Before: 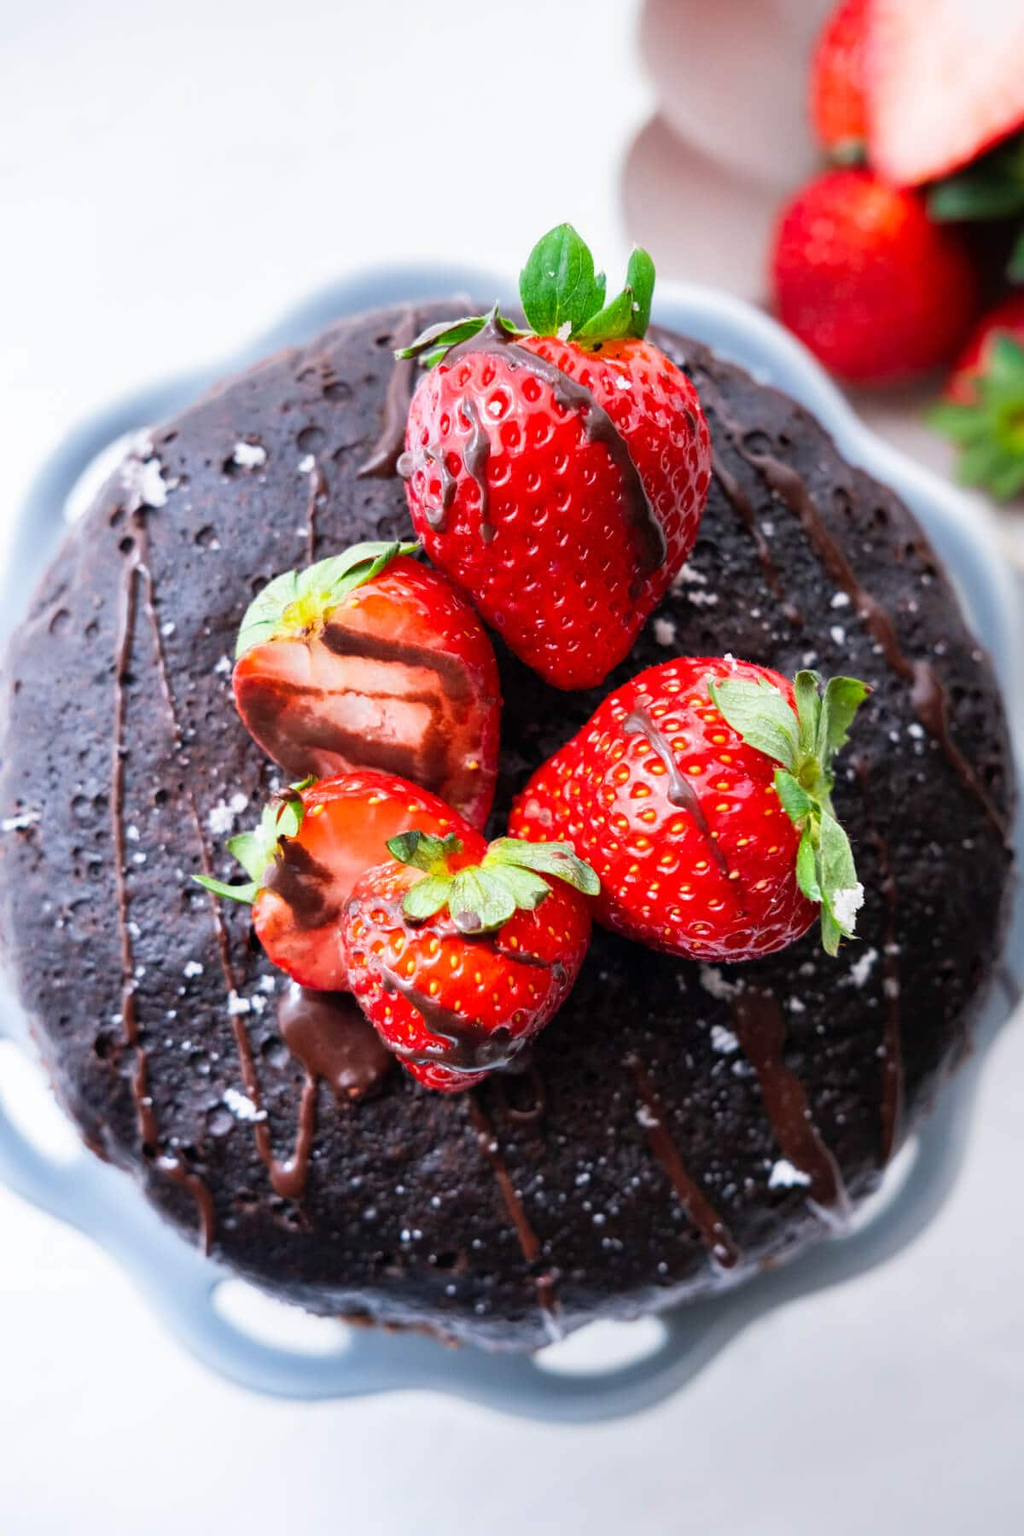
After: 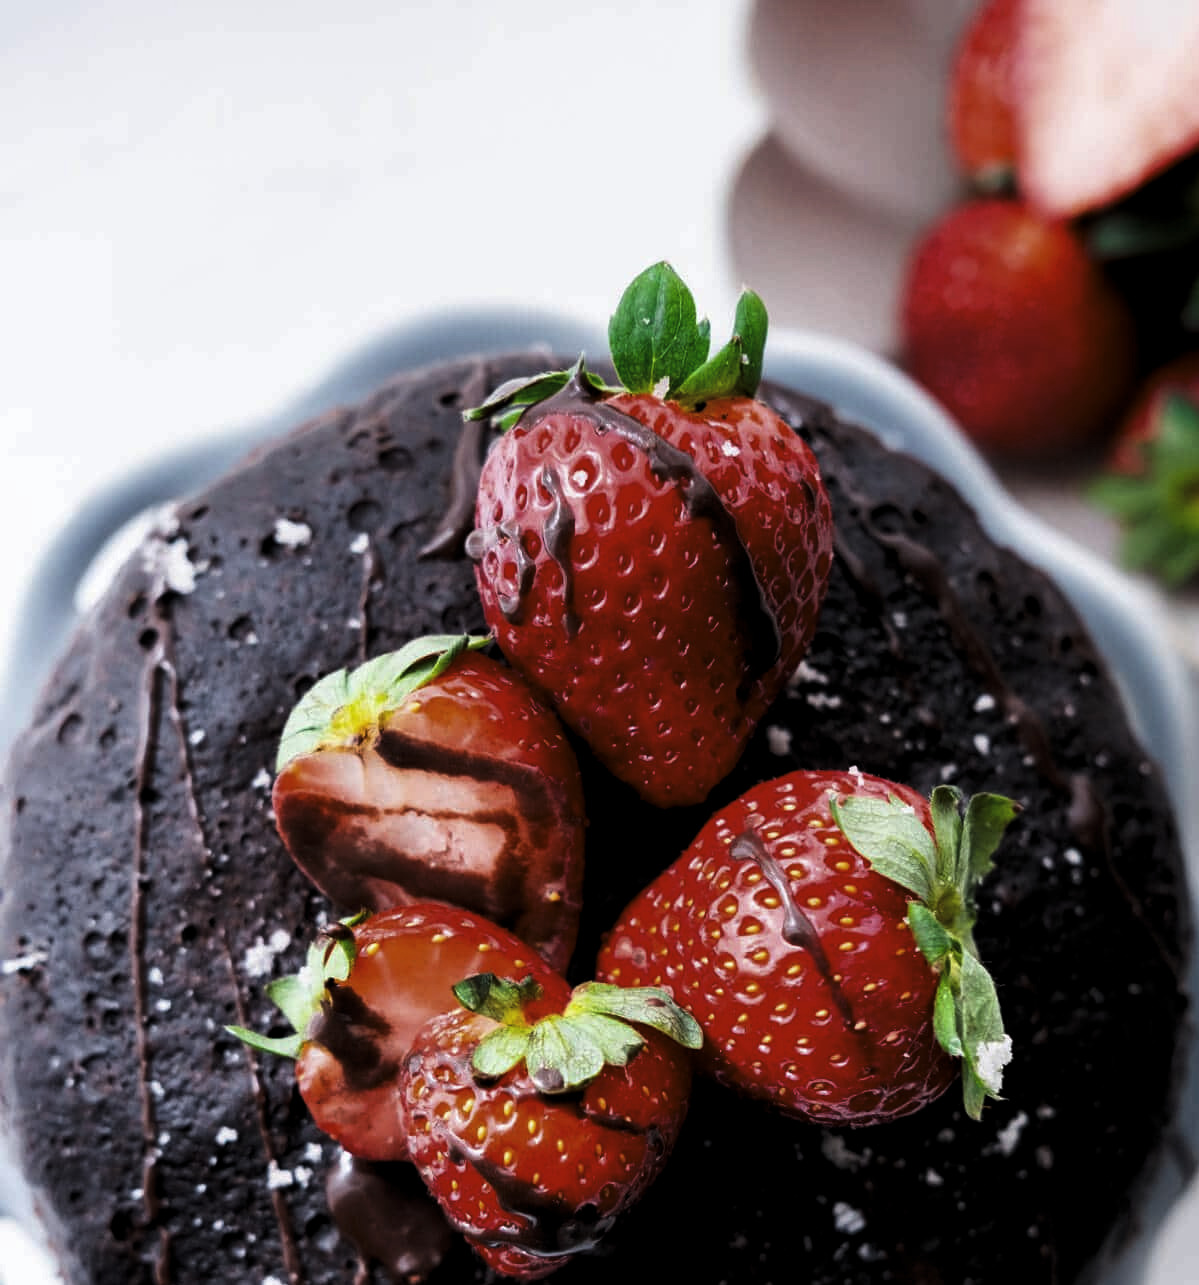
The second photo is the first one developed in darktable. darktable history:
crop: bottom 28.576%
levels: mode automatic, black 8.58%, gray 59.42%, levels [0, 0.445, 1]
